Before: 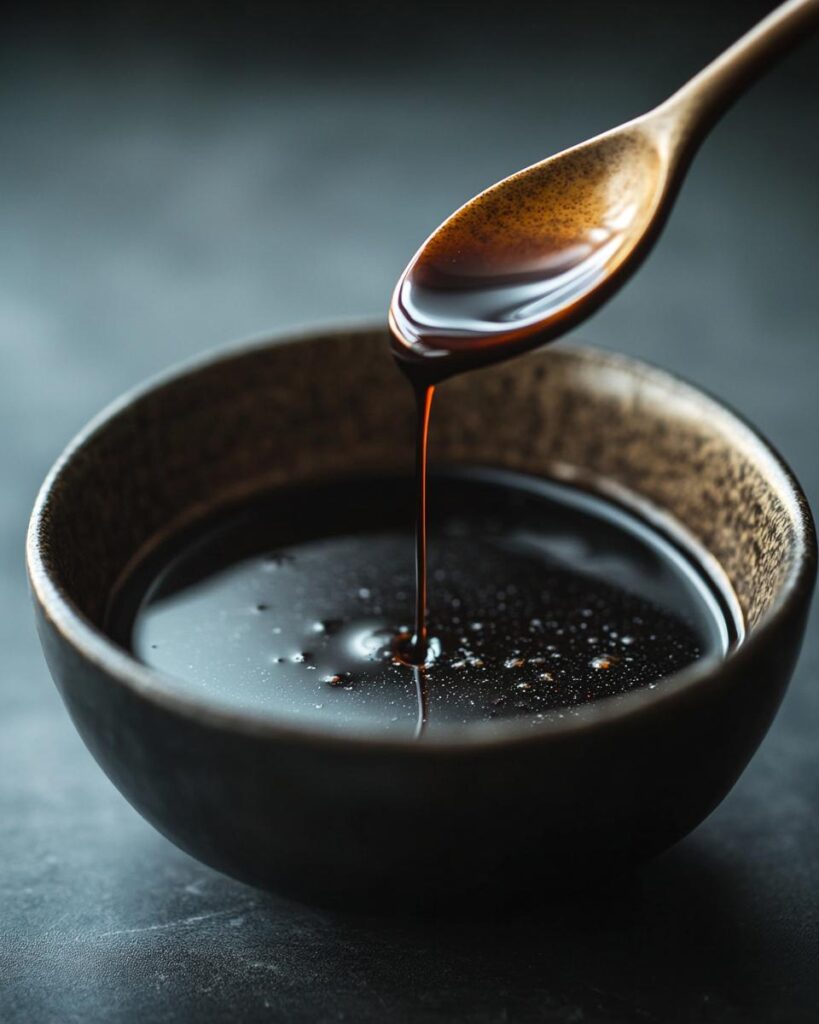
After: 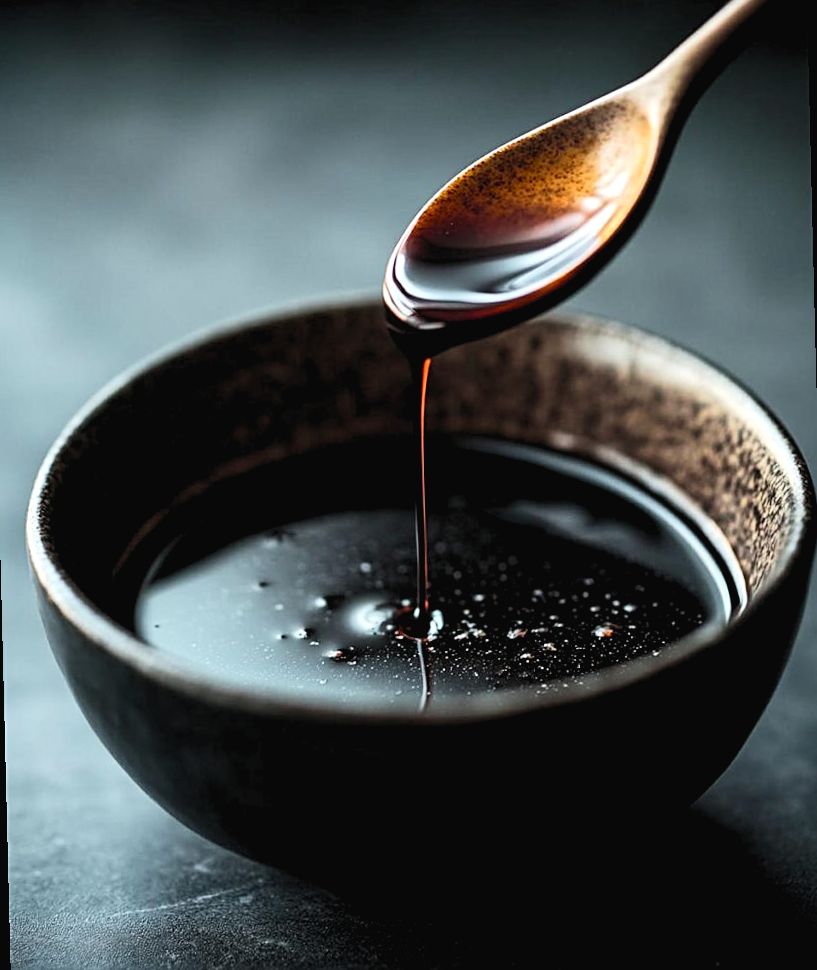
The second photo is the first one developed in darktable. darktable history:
tone curve: curves: ch0 [(0, 0.023) (0.217, 0.19) (0.754, 0.801) (1, 0.977)]; ch1 [(0, 0) (0.392, 0.398) (0.5, 0.5) (0.521, 0.528) (0.56, 0.577) (1, 1)]; ch2 [(0, 0) (0.5, 0.5) (0.579, 0.561) (0.65, 0.657) (1, 1)], color space Lab, independent channels, preserve colors none
rgb levels: levels [[0.01, 0.419, 0.839], [0, 0.5, 1], [0, 0.5, 1]]
sharpen: on, module defaults
rotate and perspective: rotation -1.42°, crop left 0.016, crop right 0.984, crop top 0.035, crop bottom 0.965
